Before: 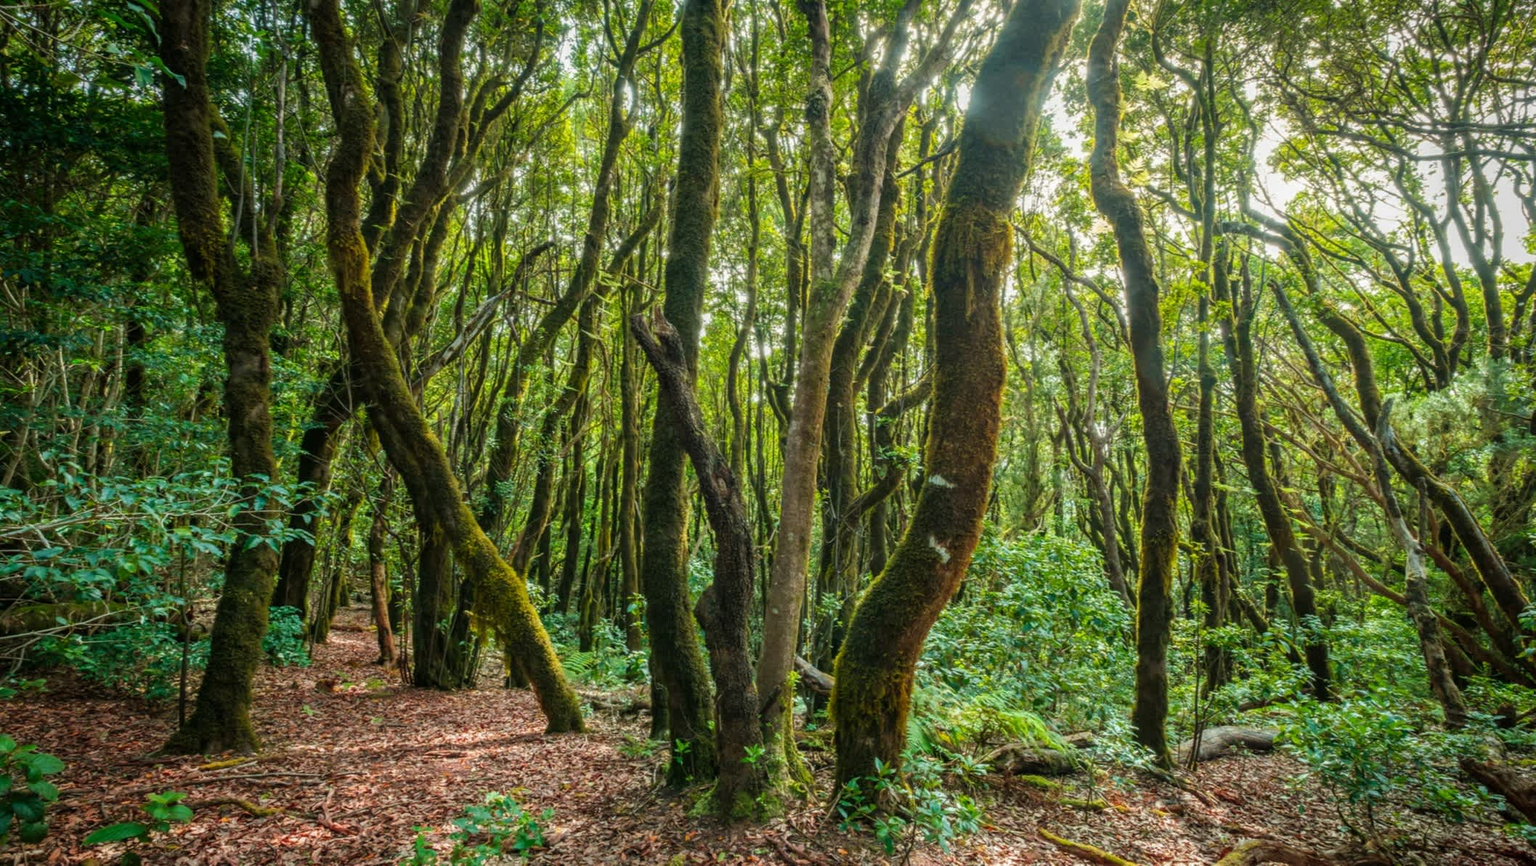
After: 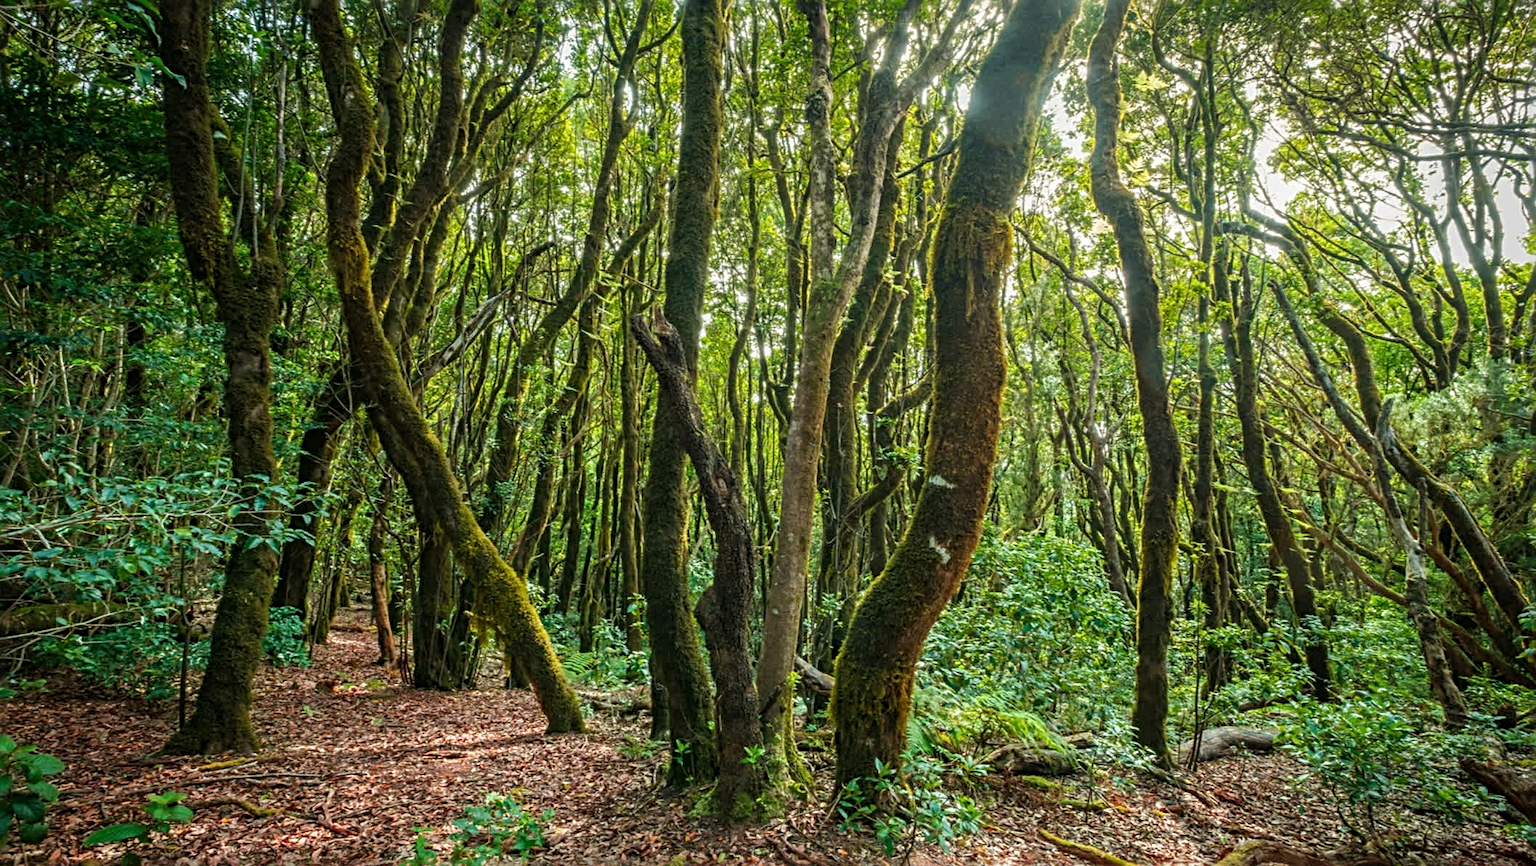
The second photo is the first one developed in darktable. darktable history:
sharpen: radius 3.964
